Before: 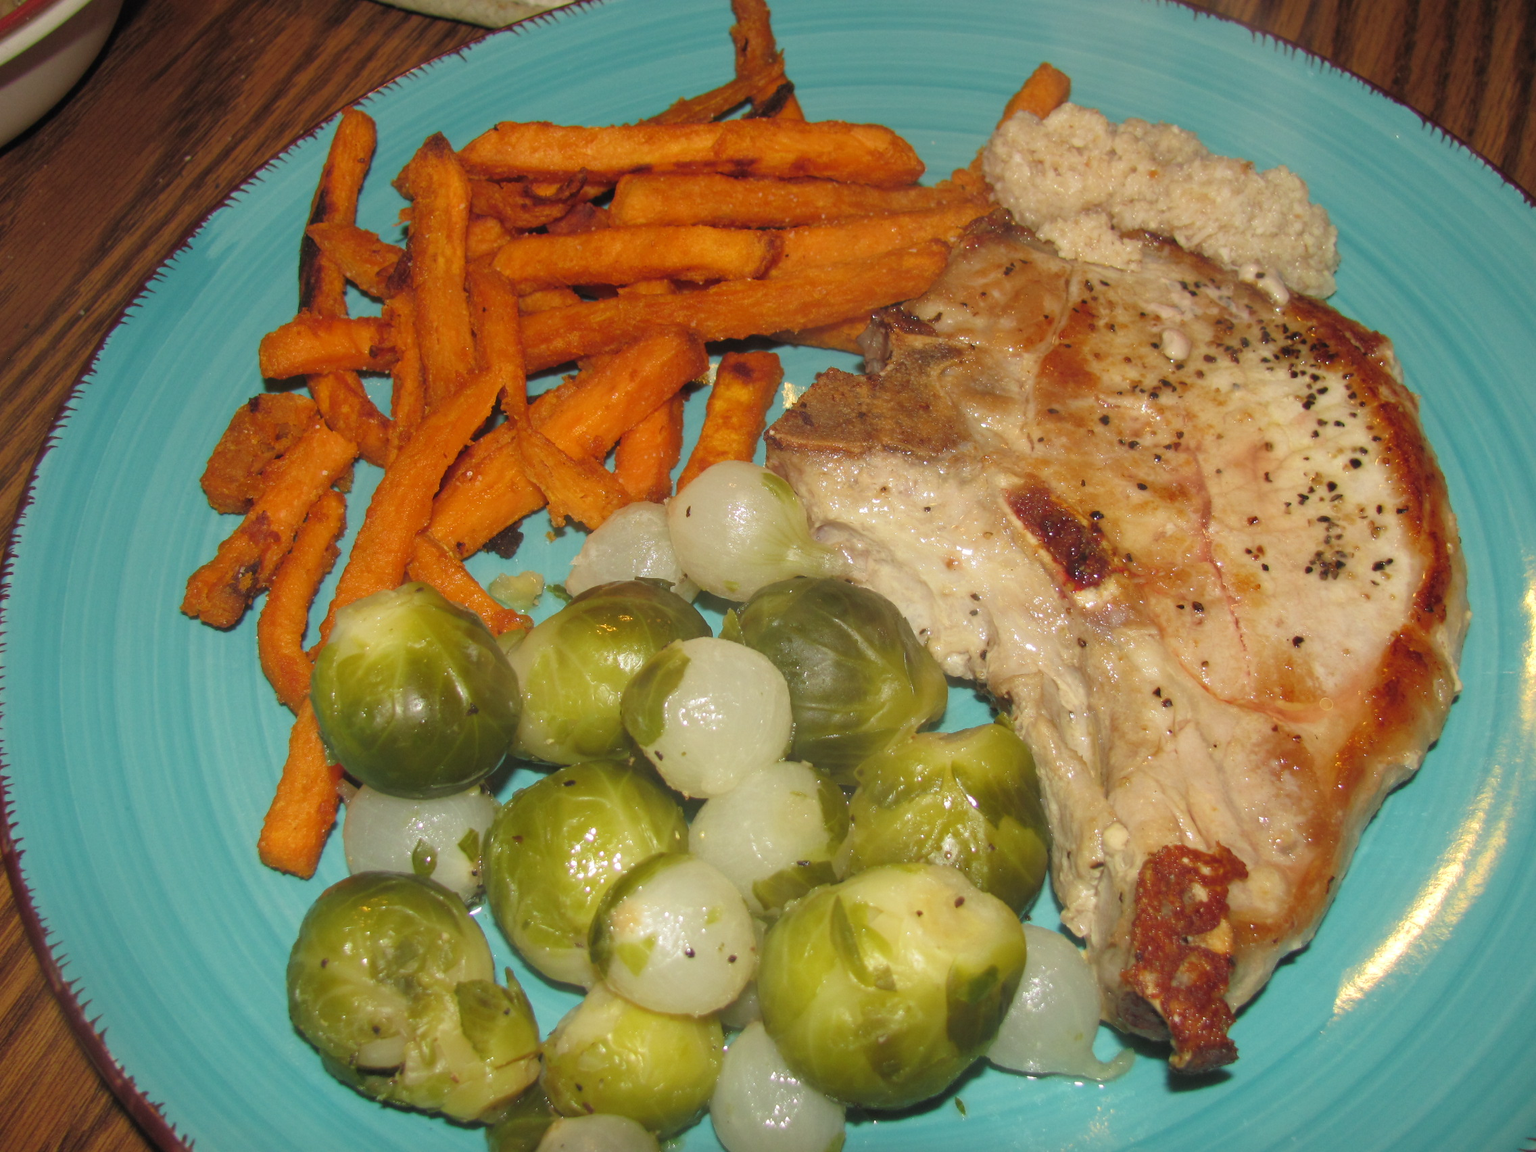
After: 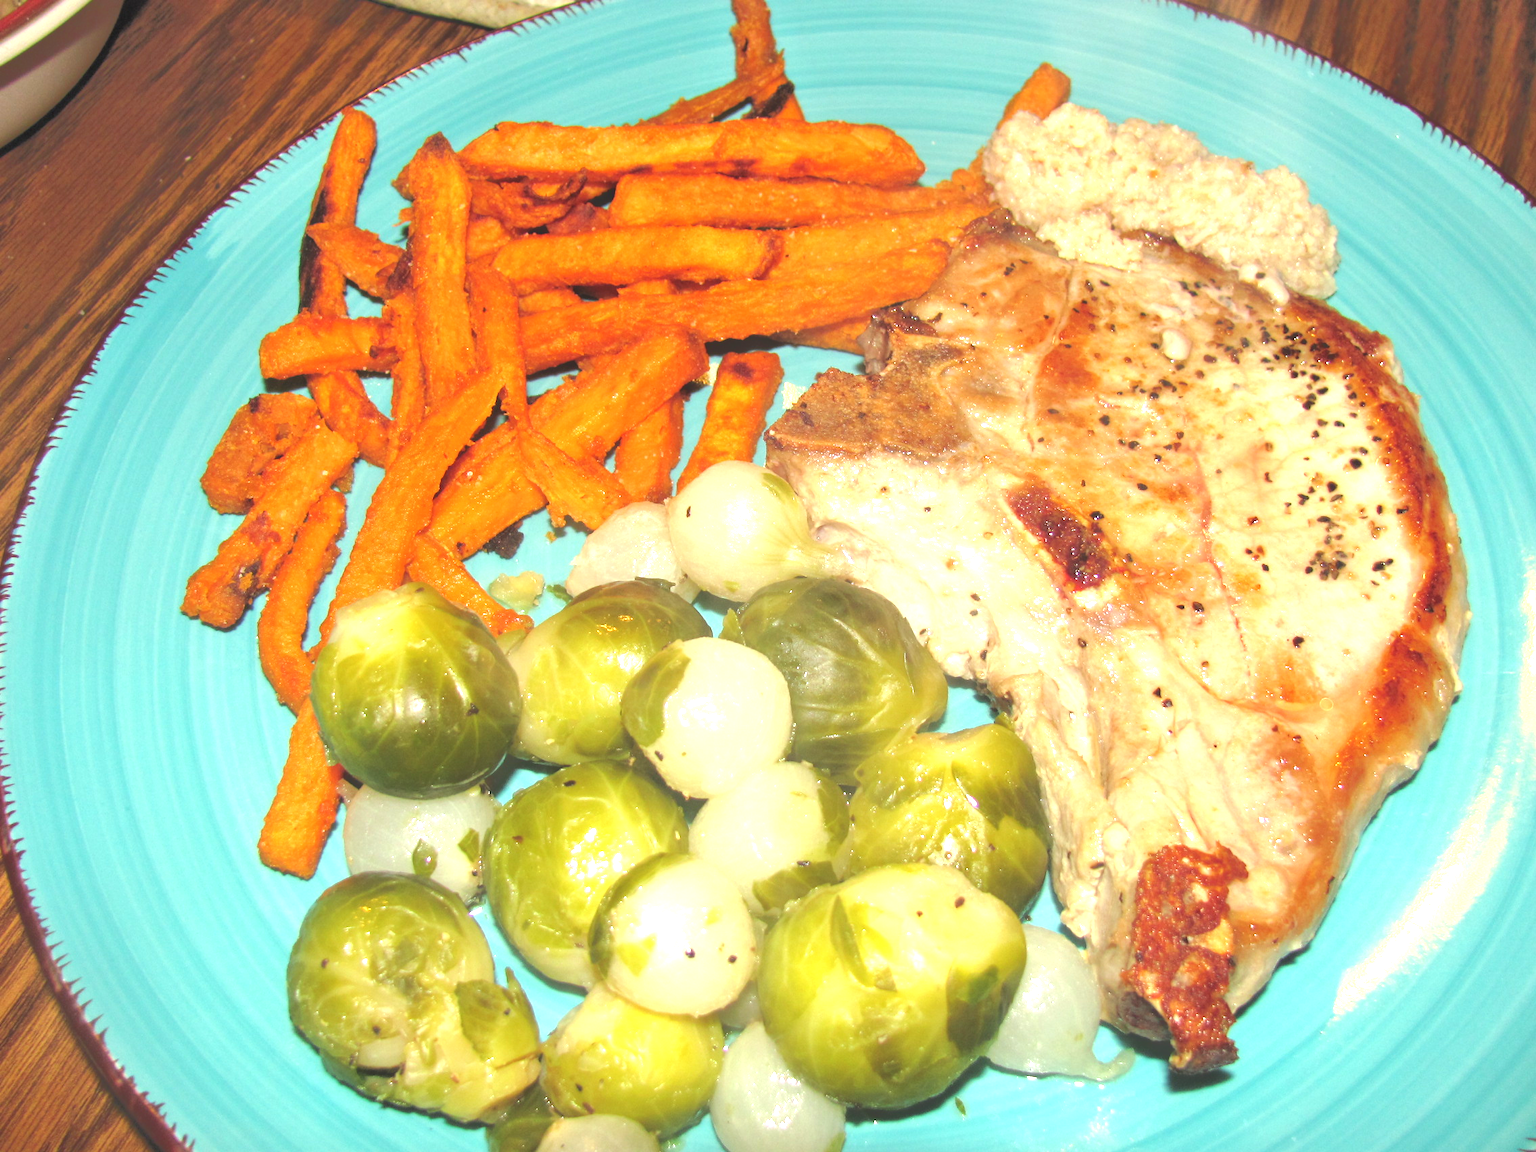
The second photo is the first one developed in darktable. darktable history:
tone equalizer: -8 EV -0.528 EV, -7 EV -0.319 EV, -6 EV -0.083 EV, -5 EV 0.413 EV, -4 EV 0.985 EV, -3 EV 0.791 EV, -2 EV -0.01 EV, -1 EV 0.14 EV, +0 EV -0.012 EV, smoothing 1
exposure: black level correction -0.002, exposure 1.35 EV, compensate highlight preservation false
